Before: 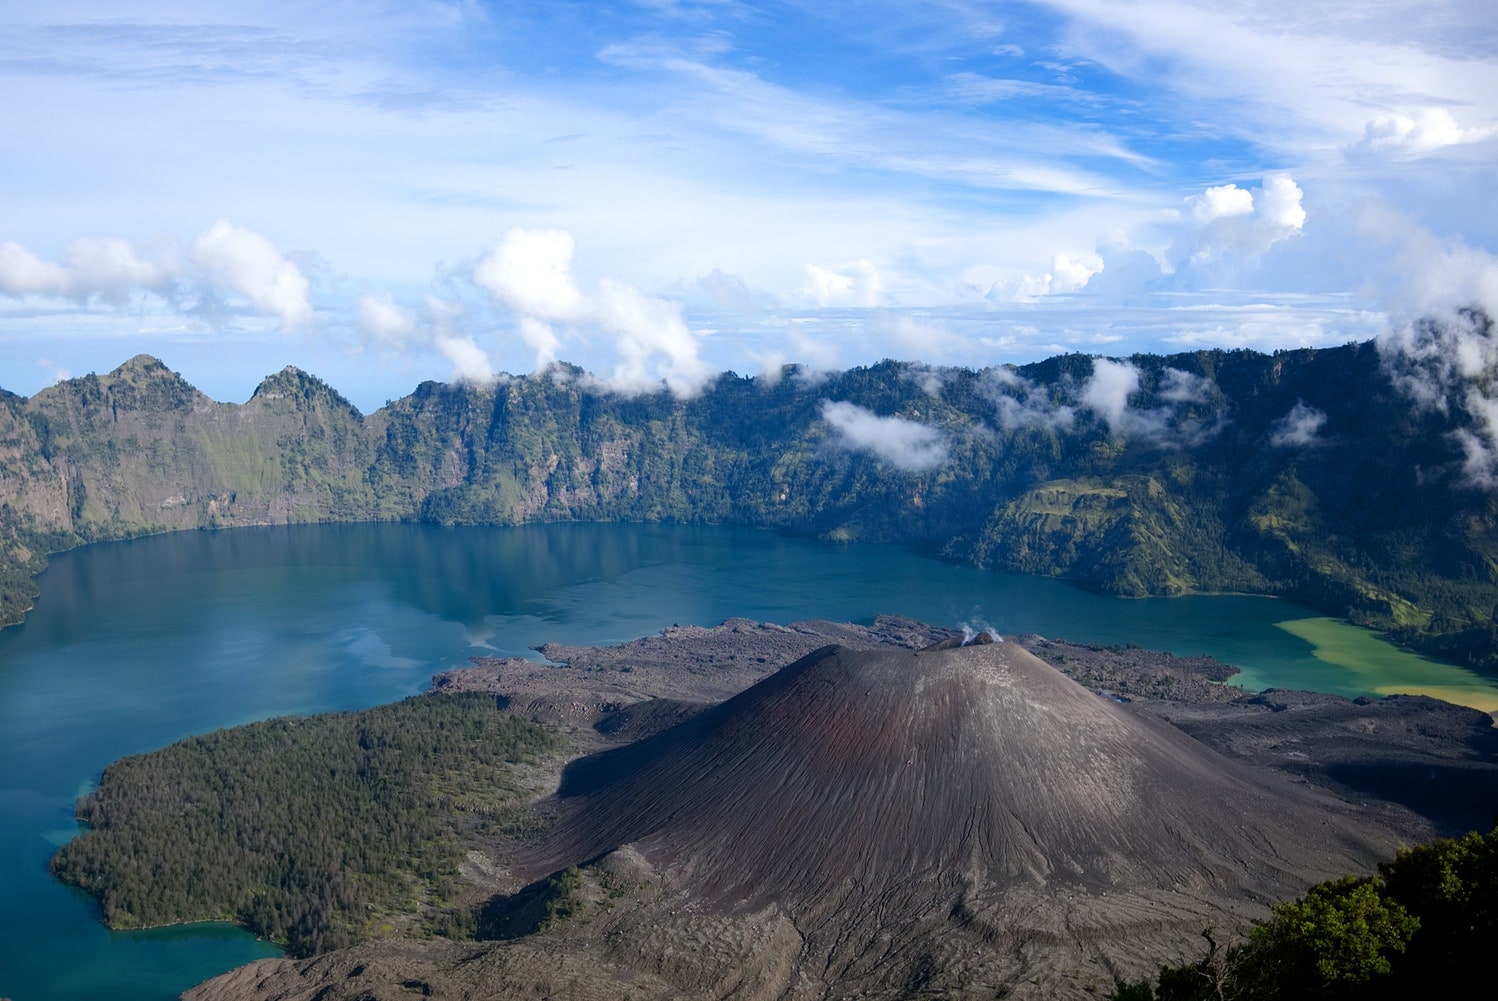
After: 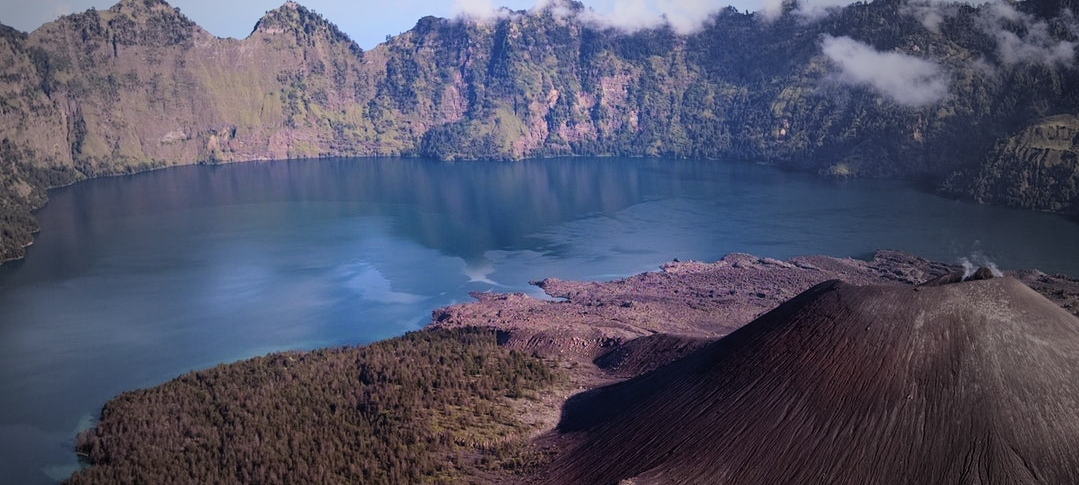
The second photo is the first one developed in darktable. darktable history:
rgb levels: mode RGB, independent channels, levels [[0, 0.474, 1], [0, 0.5, 1], [0, 0.5, 1]]
exposure: exposure -0.21 EV, compensate highlight preservation false
contrast brightness saturation: contrast 0.2, brightness 0.16, saturation 0.22
velvia: on, module defaults
vignetting: fall-off start 33.76%, fall-off radius 64.94%, brightness -0.575, center (-0.12, -0.002), width/height ratio 0.959
crop: top 36.498%, right 27.964%, bottom 14.995%
filmic rgb: black relative exposure -11.88 EV, white relative exposure 5.43 EV, threshold 3 EV, hardness 4.49, latitude 50%, contrast 1.14, color science v5 (2021), contrast in shadows safe, contrast in highlights safe, enable highlight reconstruction true
tone equalizer: on, module defaults
